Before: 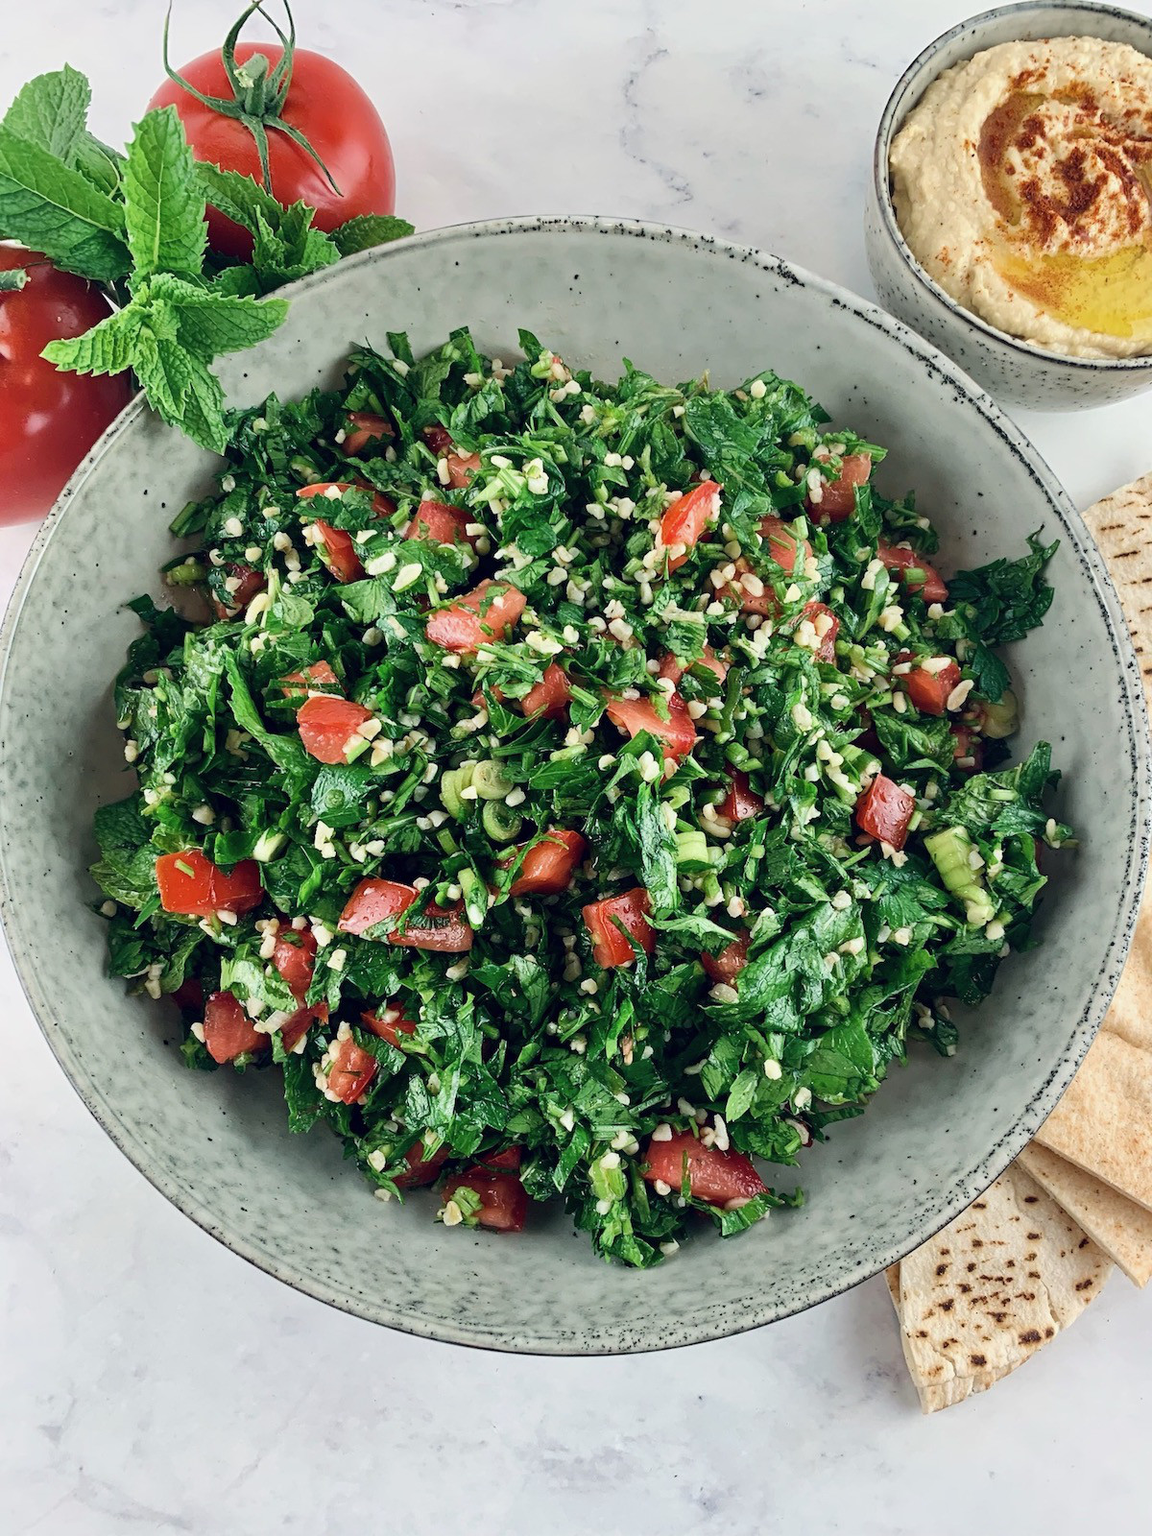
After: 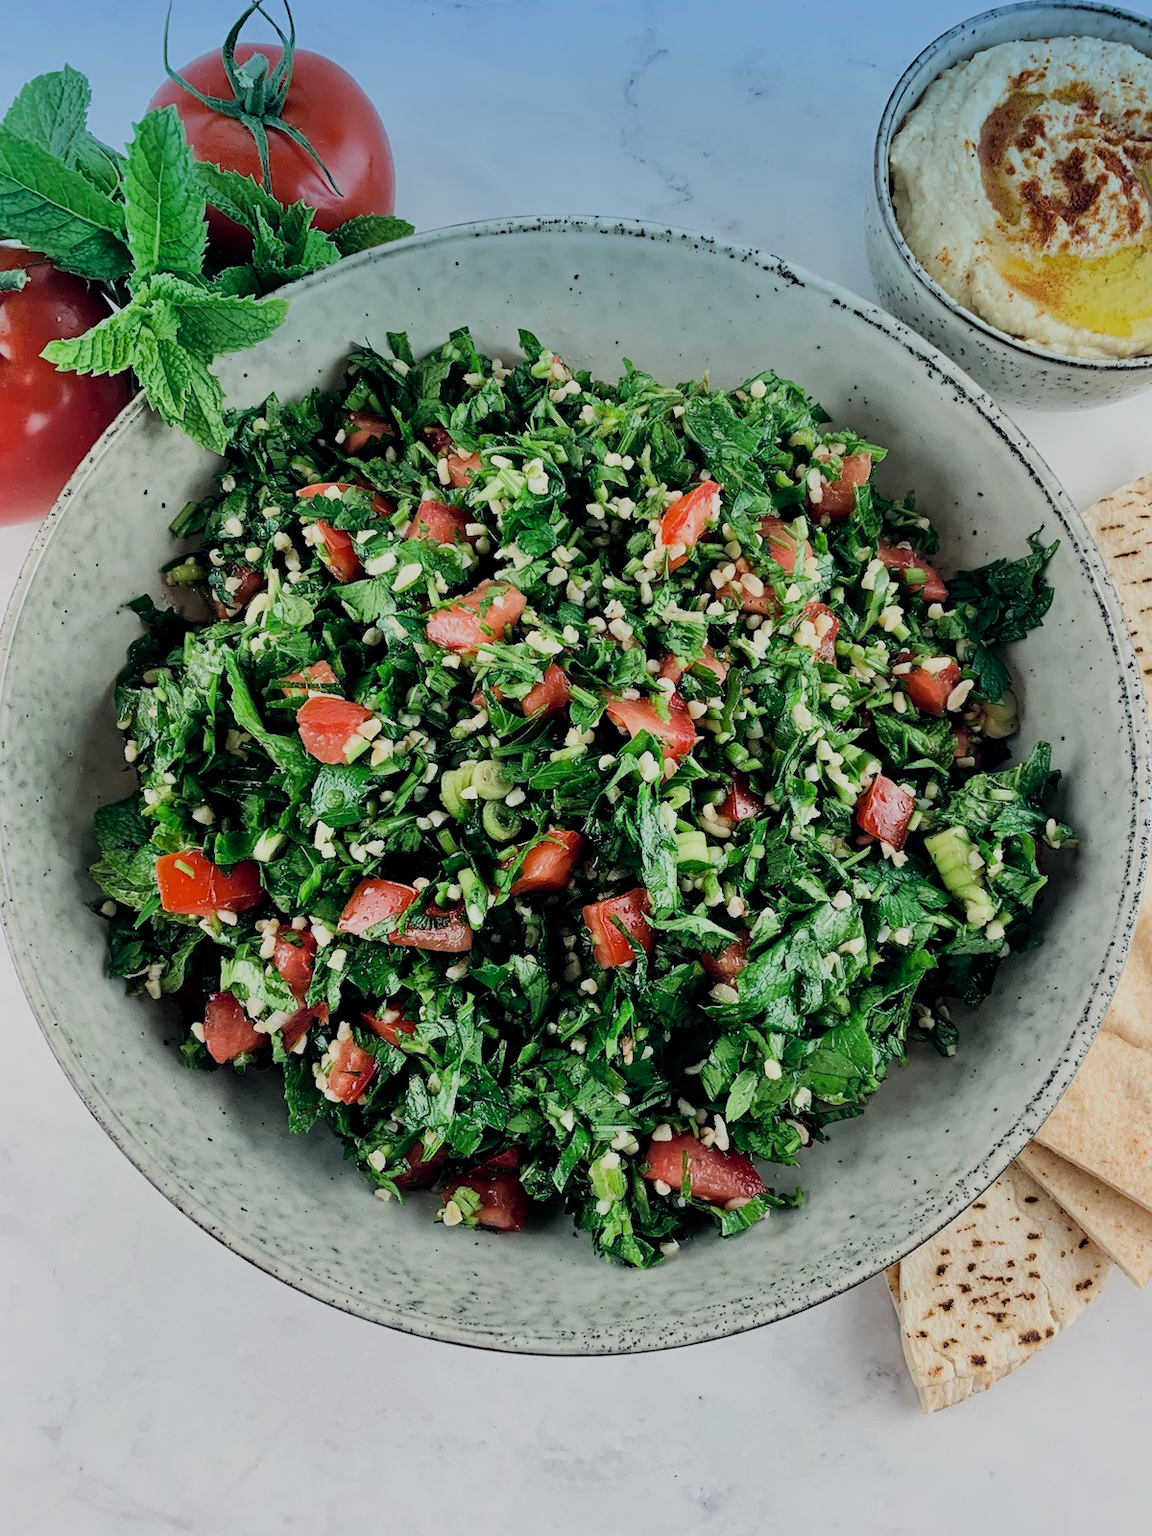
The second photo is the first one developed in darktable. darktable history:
graduated density: density 2.02 EV, hardness 44%, rotation 0.374°, offset 8.21, hue 208.8°, saturation 97%
white balance: emerald 1
filmic rgb: black relative exposure -7.65 EV, white relative exposure 4.56 EV, hardness 3.61, contrast 1.05
